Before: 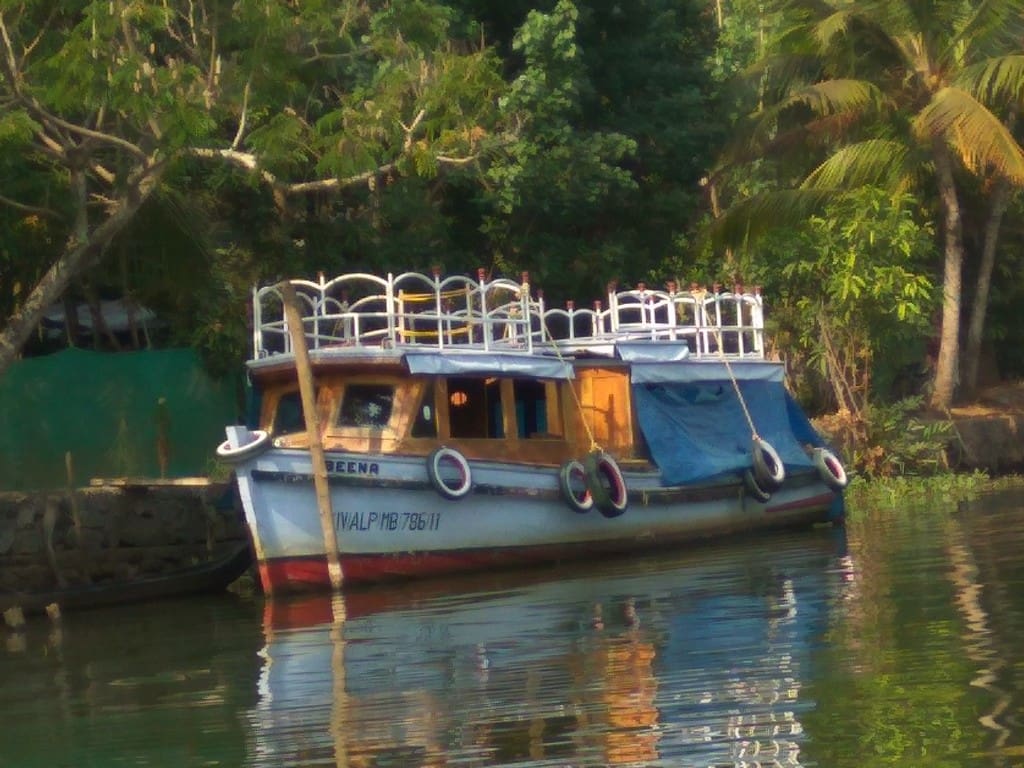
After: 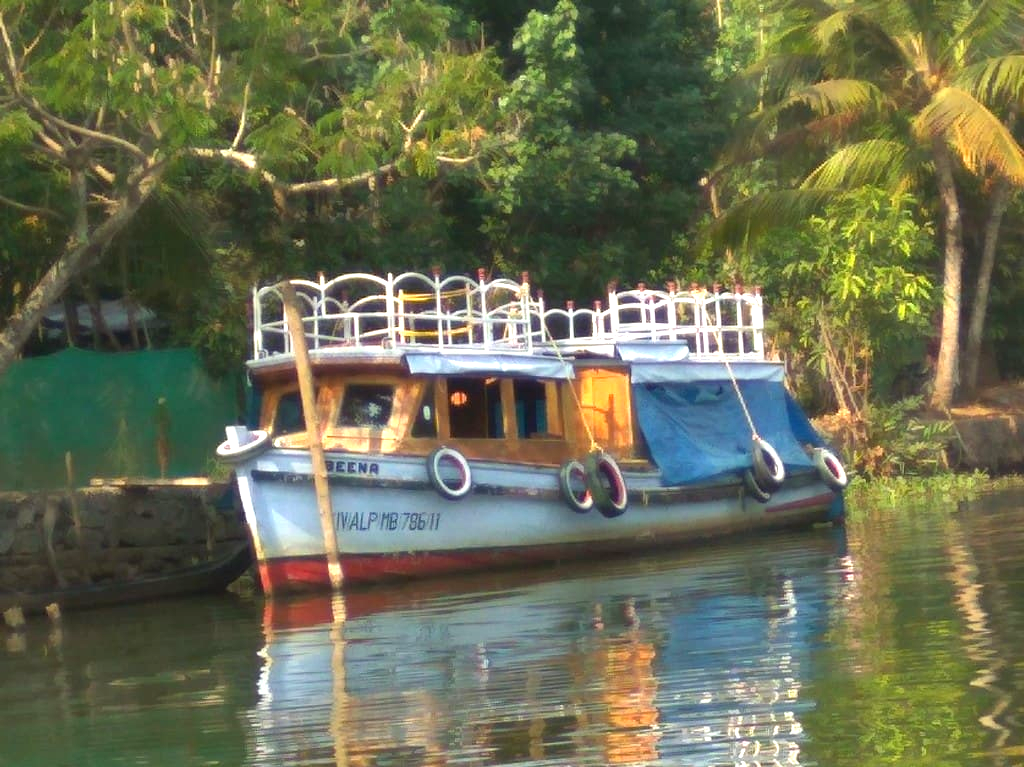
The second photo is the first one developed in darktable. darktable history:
crop: bottom 0.055%
exposure: exposure 0.996 EV, compensate highlight preservation false
